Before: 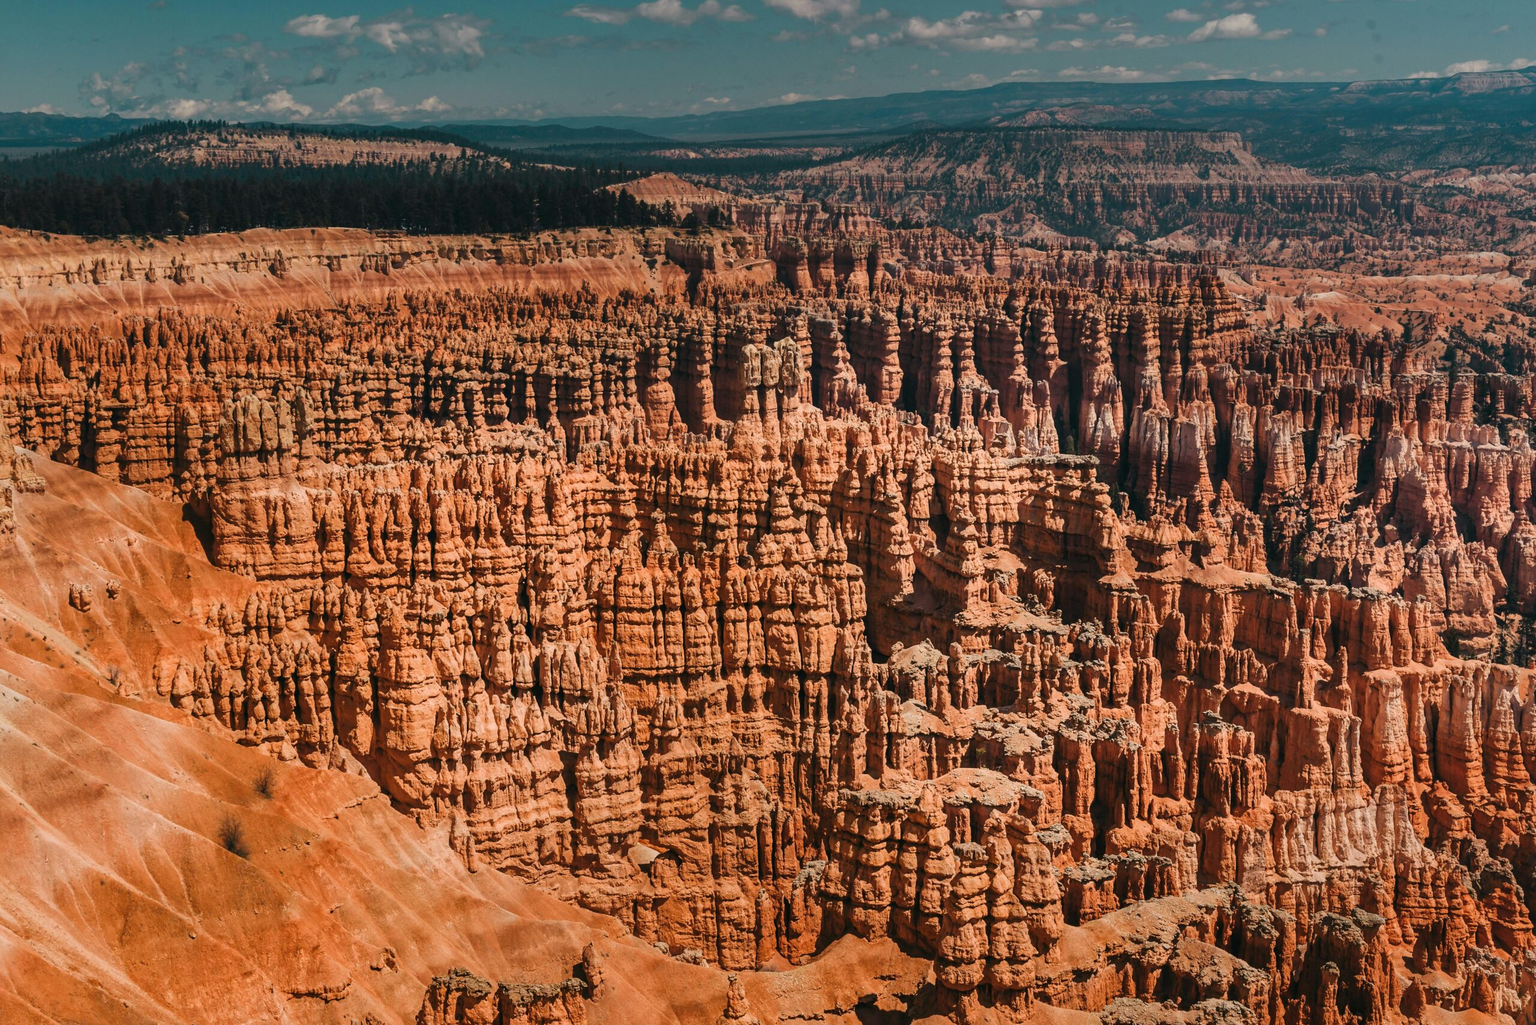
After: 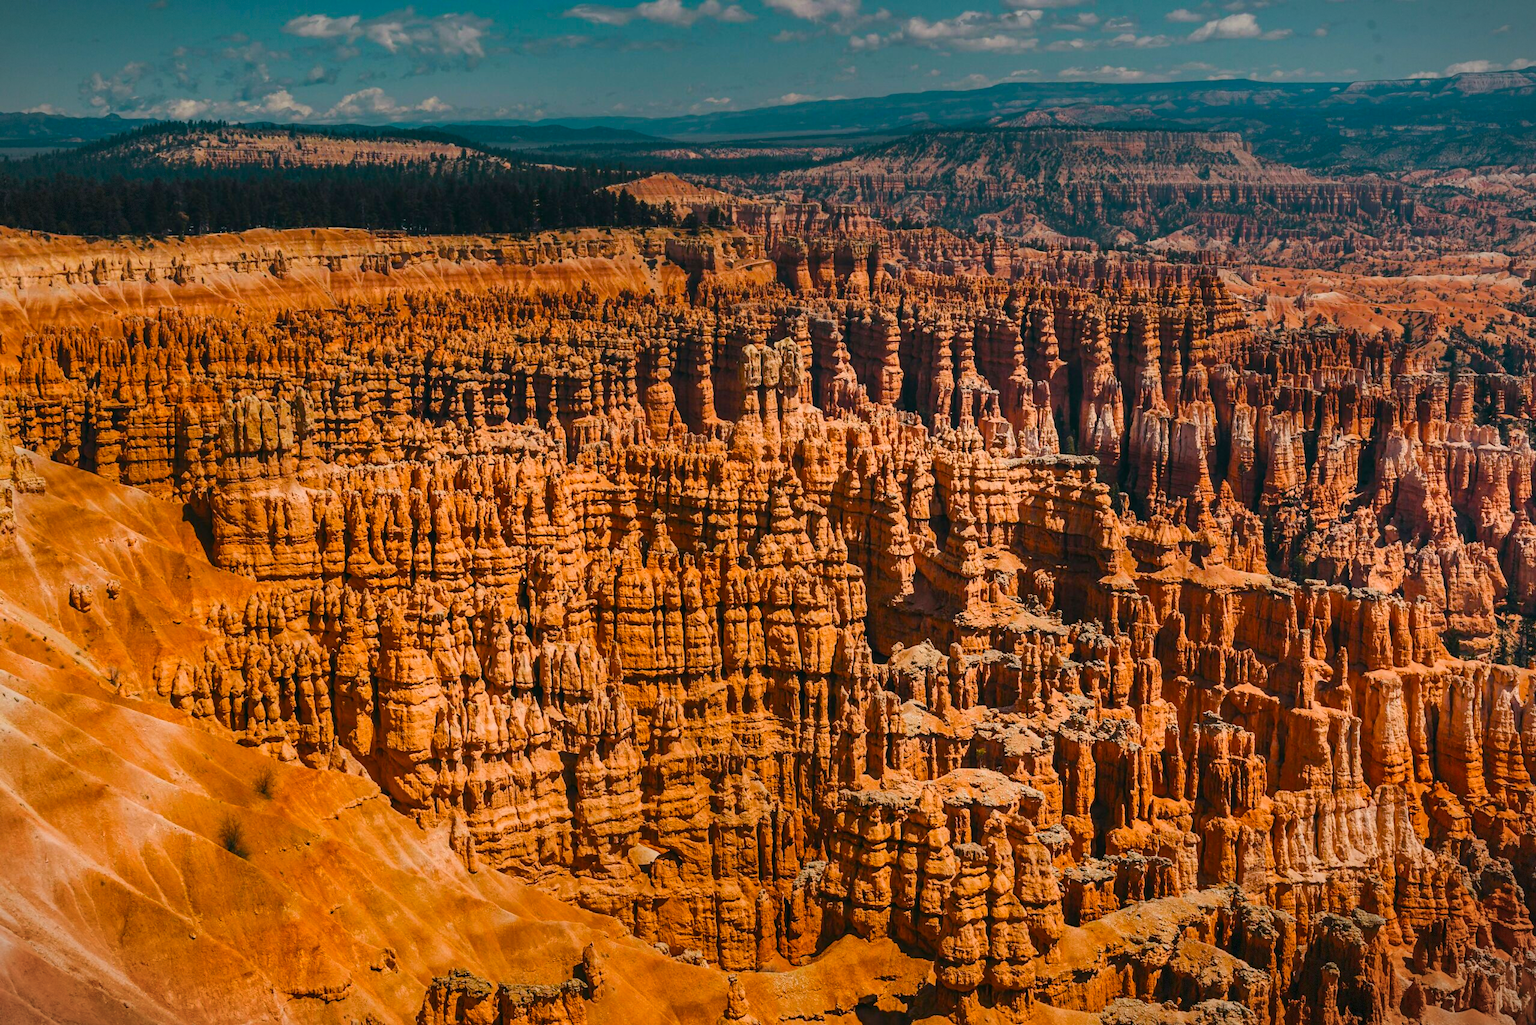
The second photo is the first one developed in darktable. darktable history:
vignetting: fall-off start 100%, brightness -0.406, saturation -0.3, width/height ratio 1.324, dithering 8-bit output, unbound false
color balance rgb: linear chroma grading › global chroma 15%, perceptual saturation grading › global saturation 30%
white balance: red 0.982, blue 1.018
